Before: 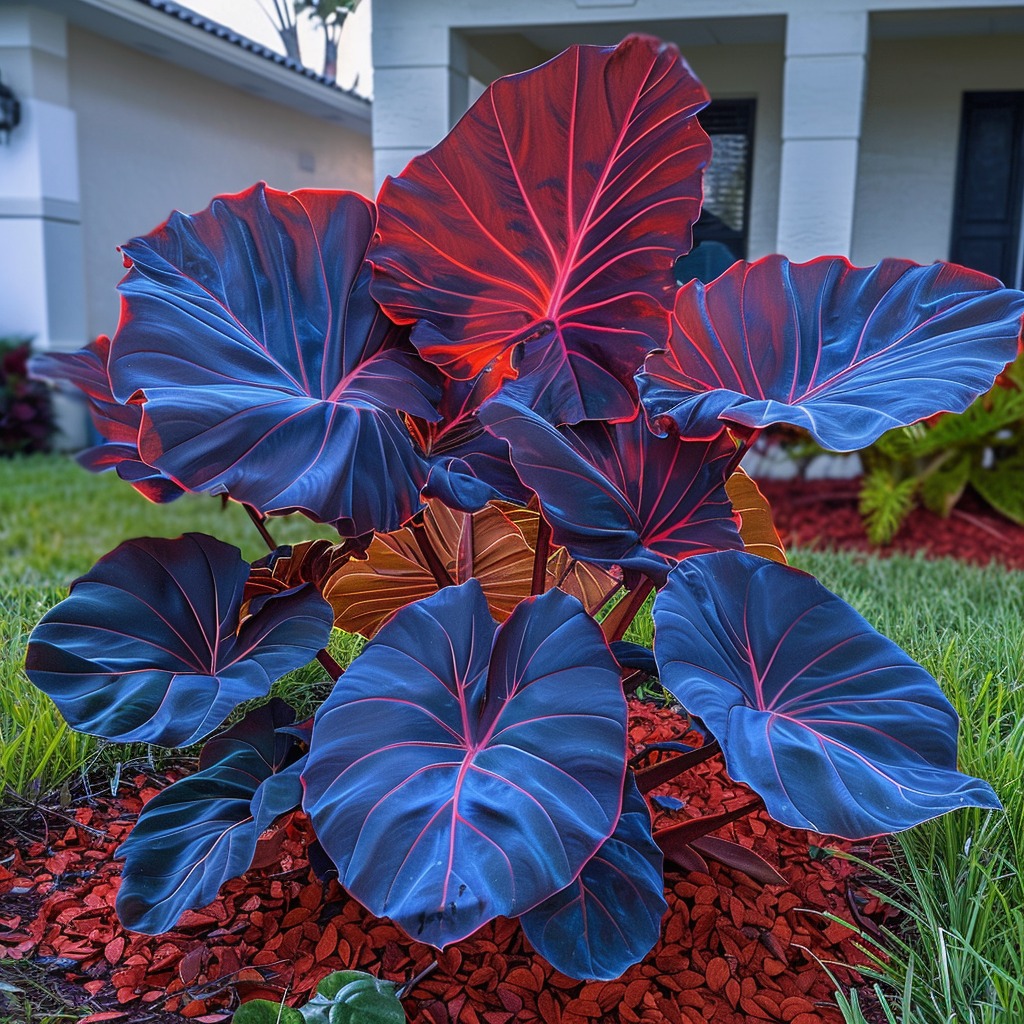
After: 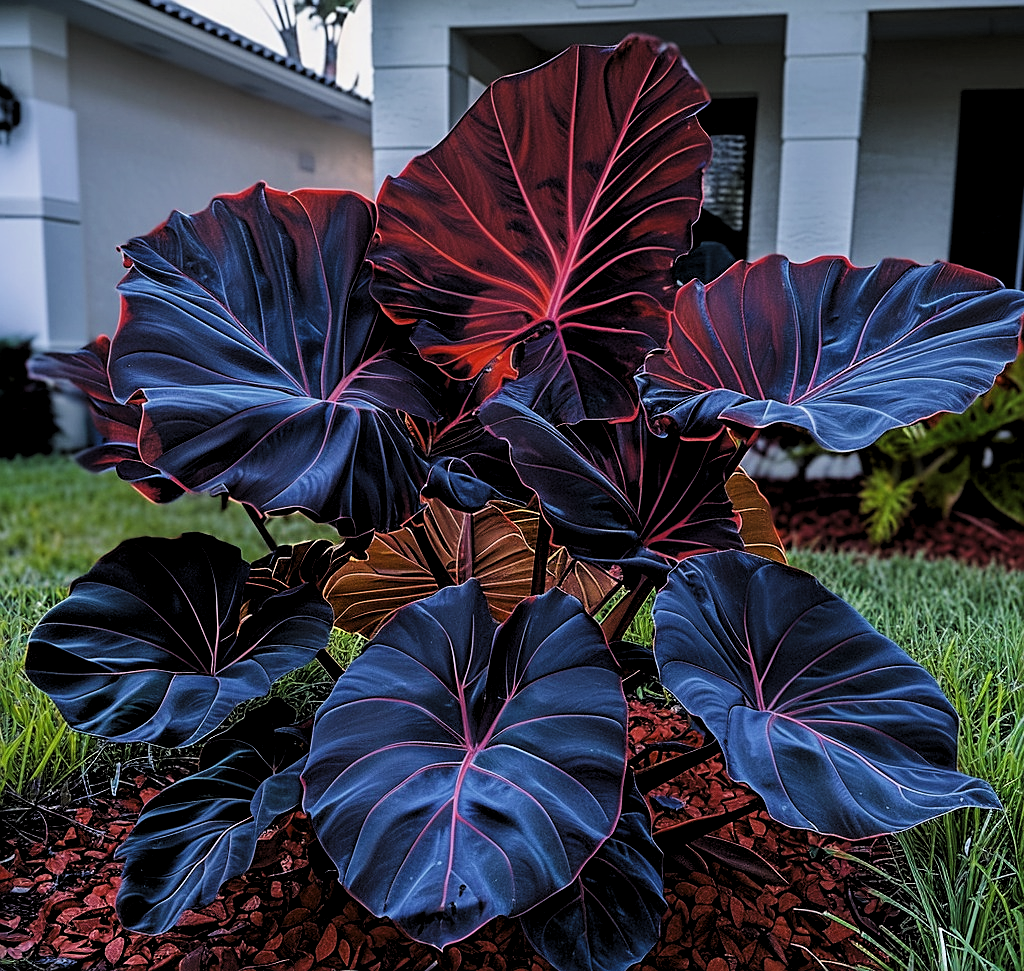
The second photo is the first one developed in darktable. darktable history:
crop and rotate: top 0%, bottom 5.097%
filmic rgb: black relative exposure -7.65 EV, white relative exposure 4.56 EV, hardness 3.61
sharpen: on, module defaults
levels: levels [0.129, 0.519, 0.867]
